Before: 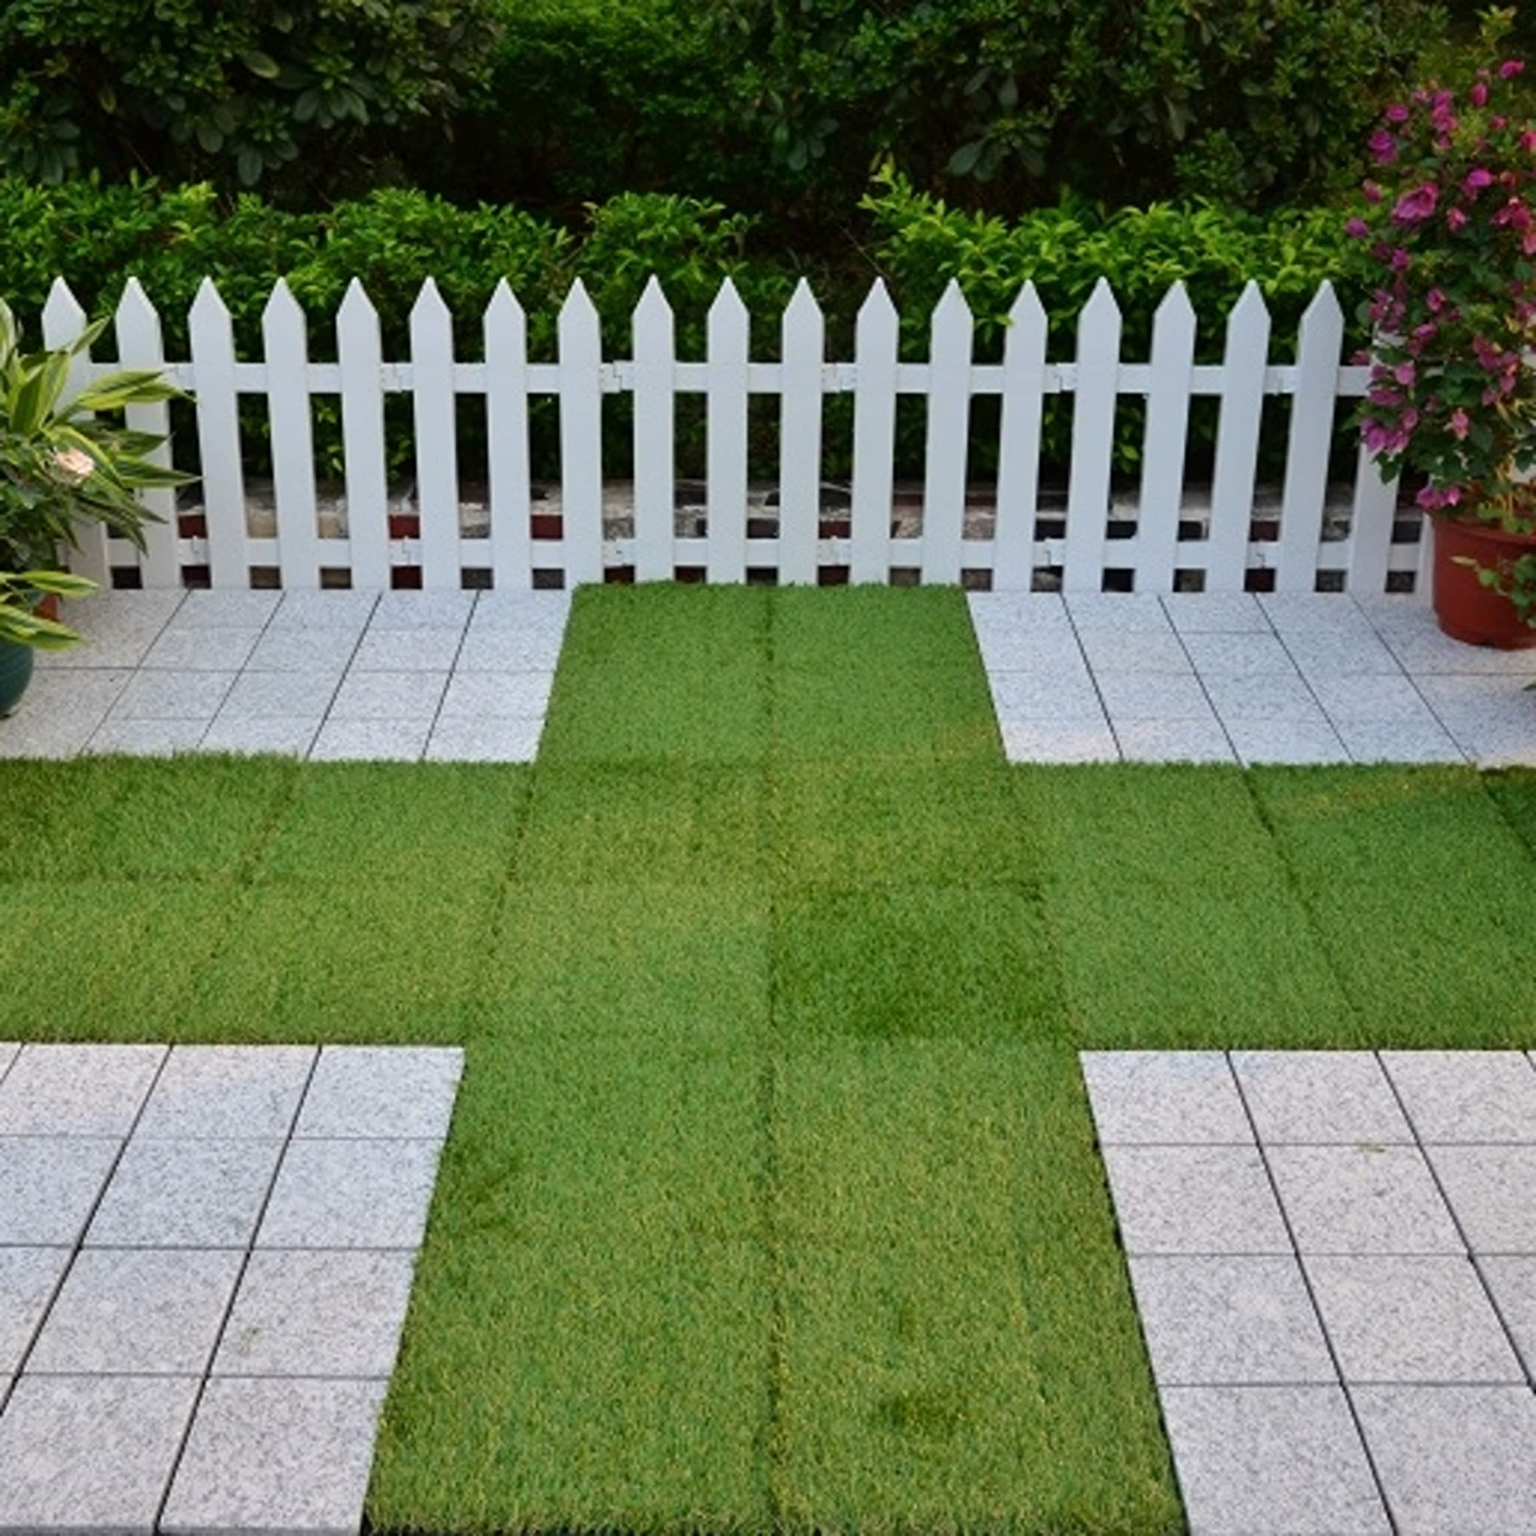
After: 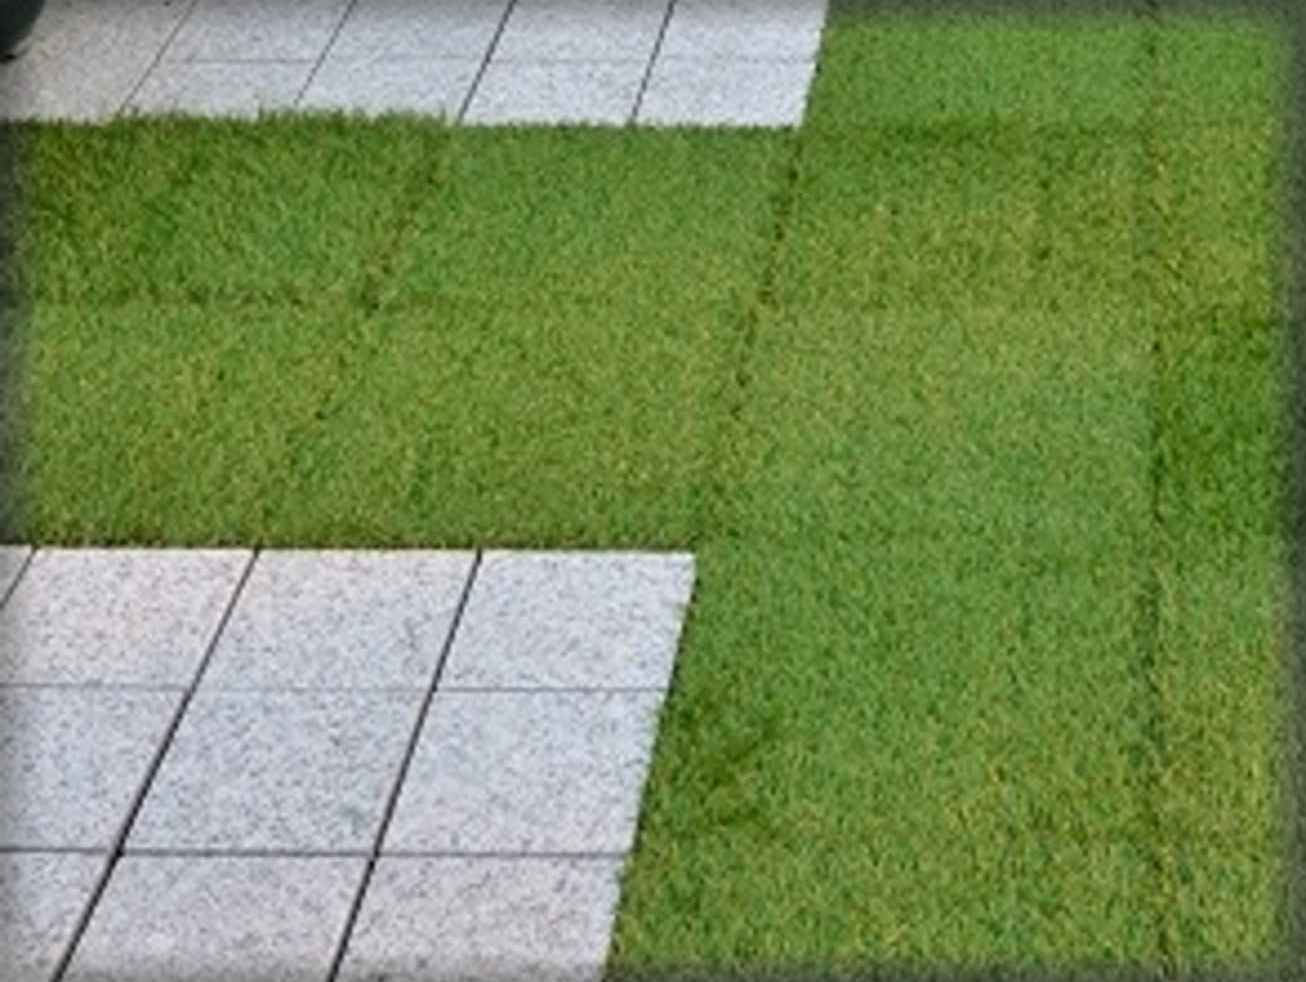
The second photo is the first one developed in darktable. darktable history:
crop: top 44.147%, right 43.199%, bottom 13.142%
vignetting: fall-off start 93.3%, fall-off radius 6.22%, automatic ratio true, width/height ratio 1.331, shape 0.052
